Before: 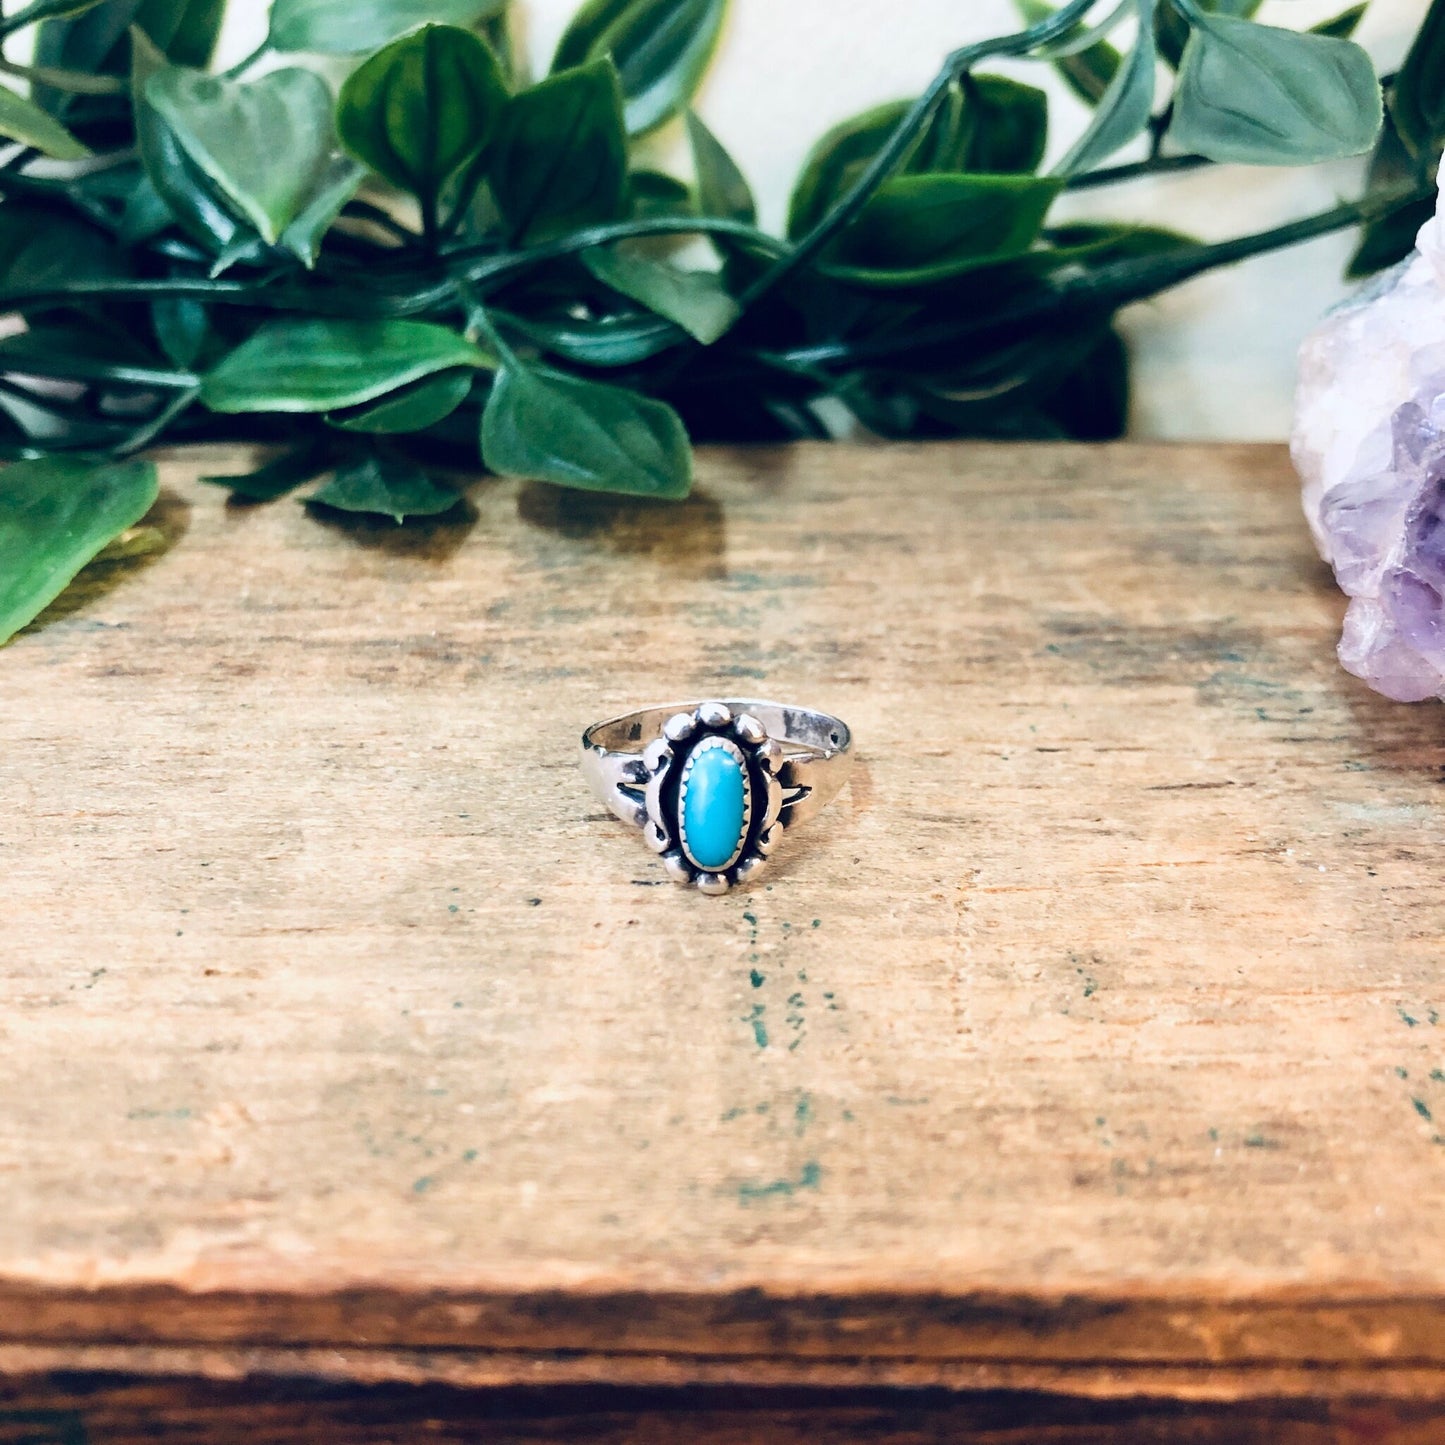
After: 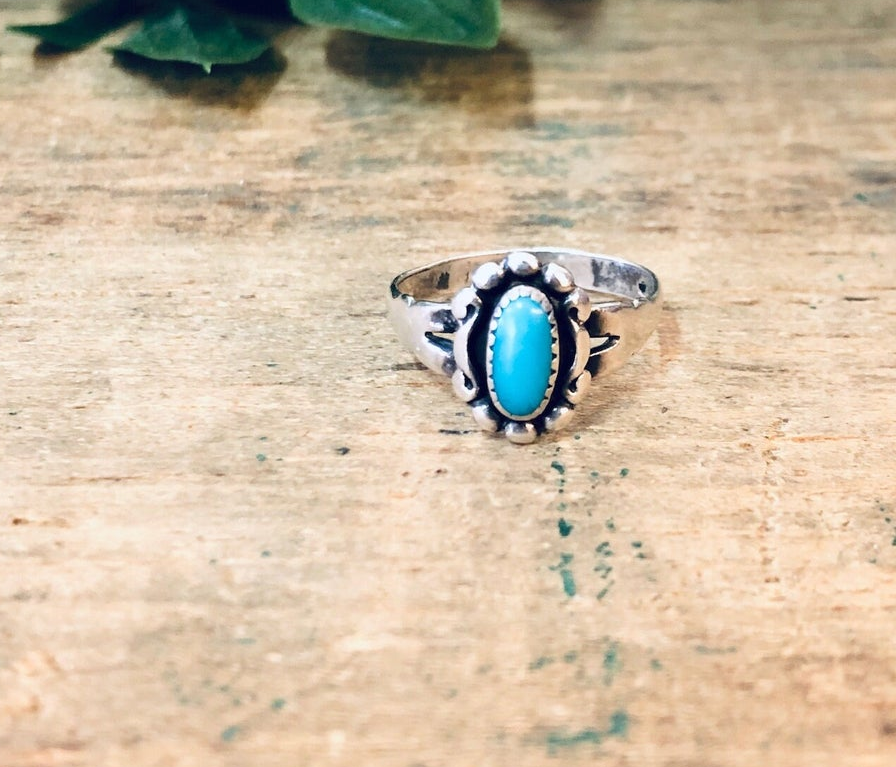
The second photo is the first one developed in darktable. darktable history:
crop: left 13.312%, top 31.28%, right 24.627%, bottom 15.582%
fill light: on, module defaults
